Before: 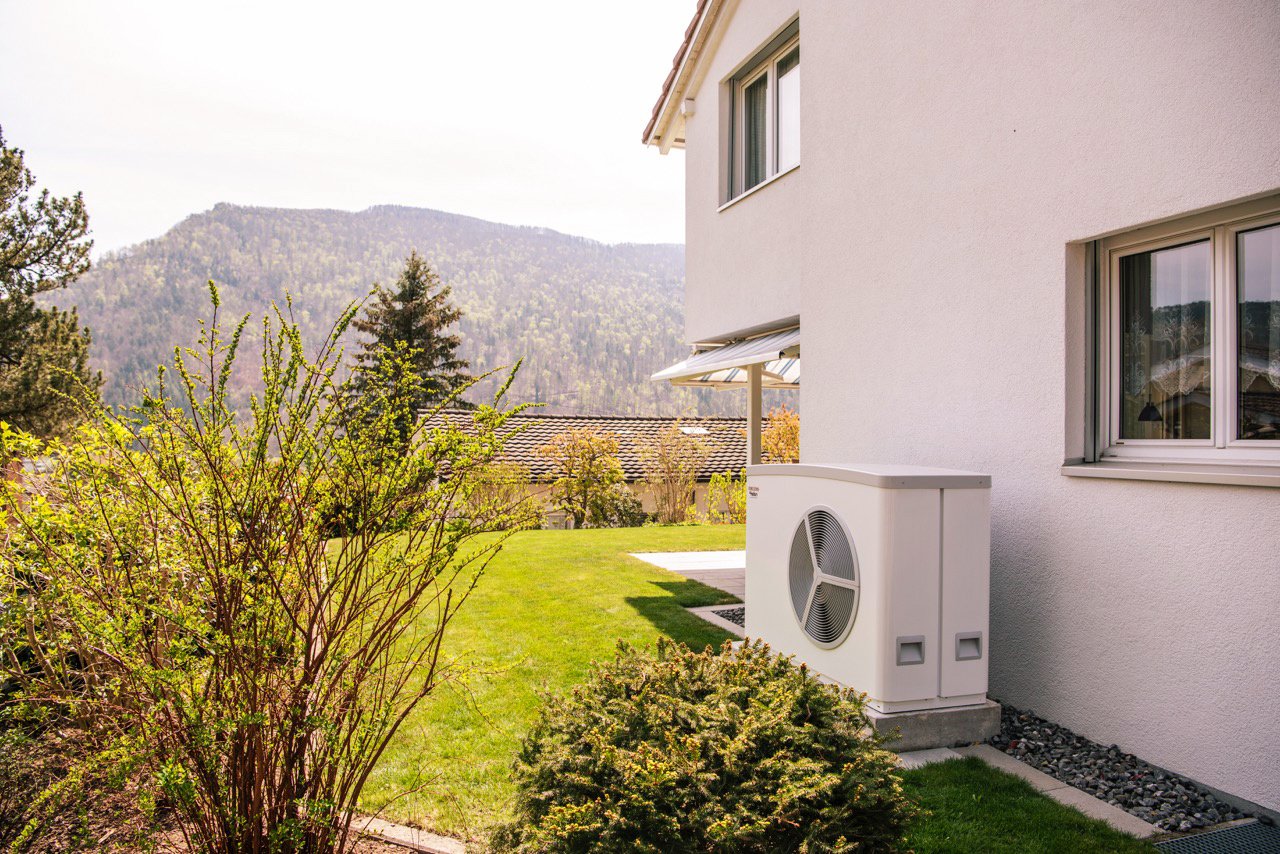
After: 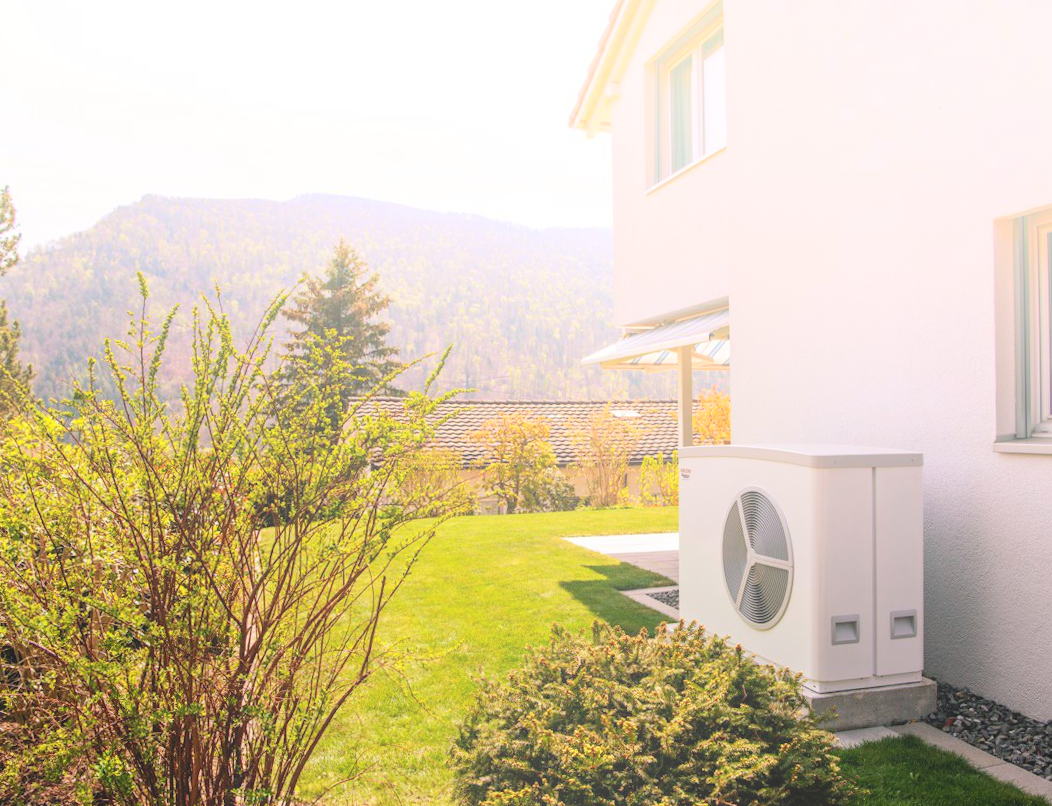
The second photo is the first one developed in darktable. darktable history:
crop and rotate: angle 1°, left 4.281%, top 0.642%, right 11.383%, bottom 2.486%
bloom: size 40%
